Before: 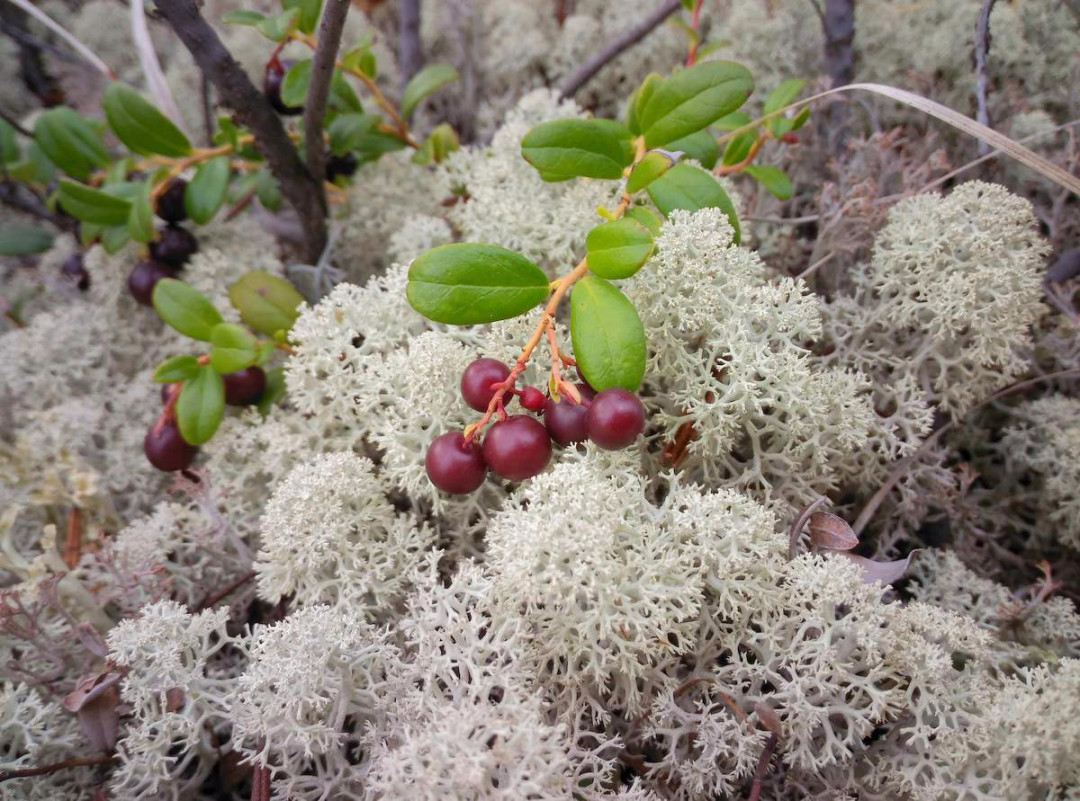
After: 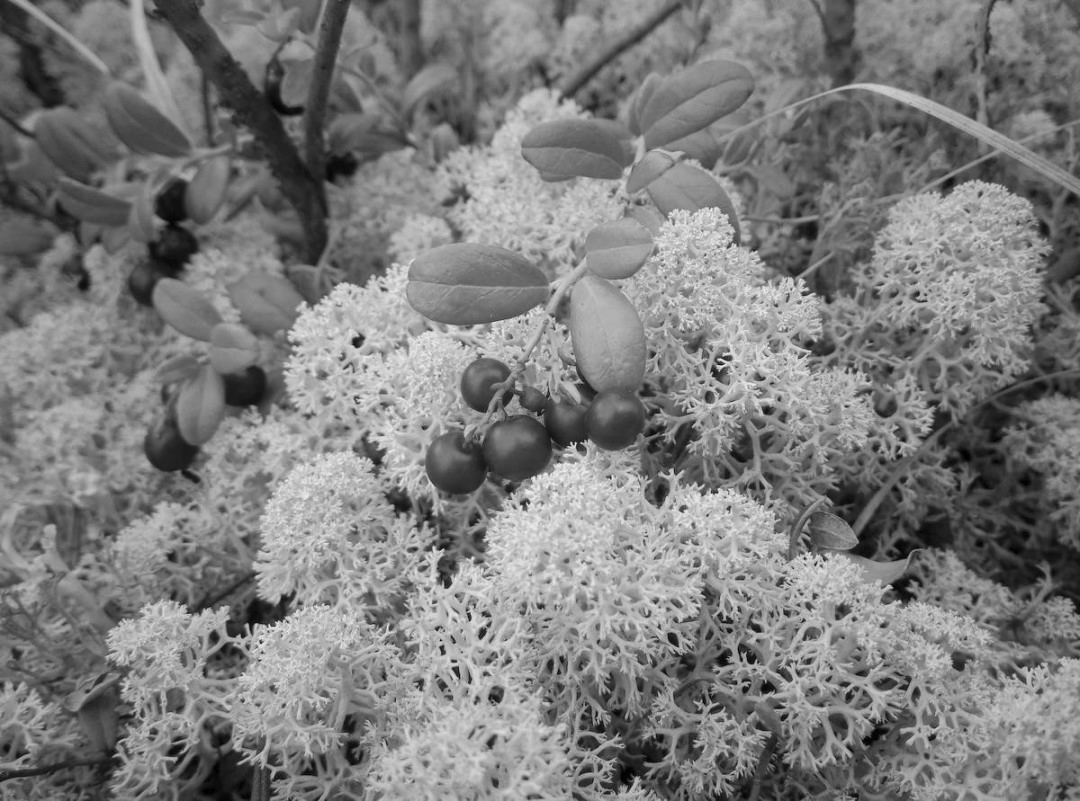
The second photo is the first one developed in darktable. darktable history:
fill light: on, module defaults
tone equalizer: on, module defaults
monochrome: a -71.75, b 75.82
